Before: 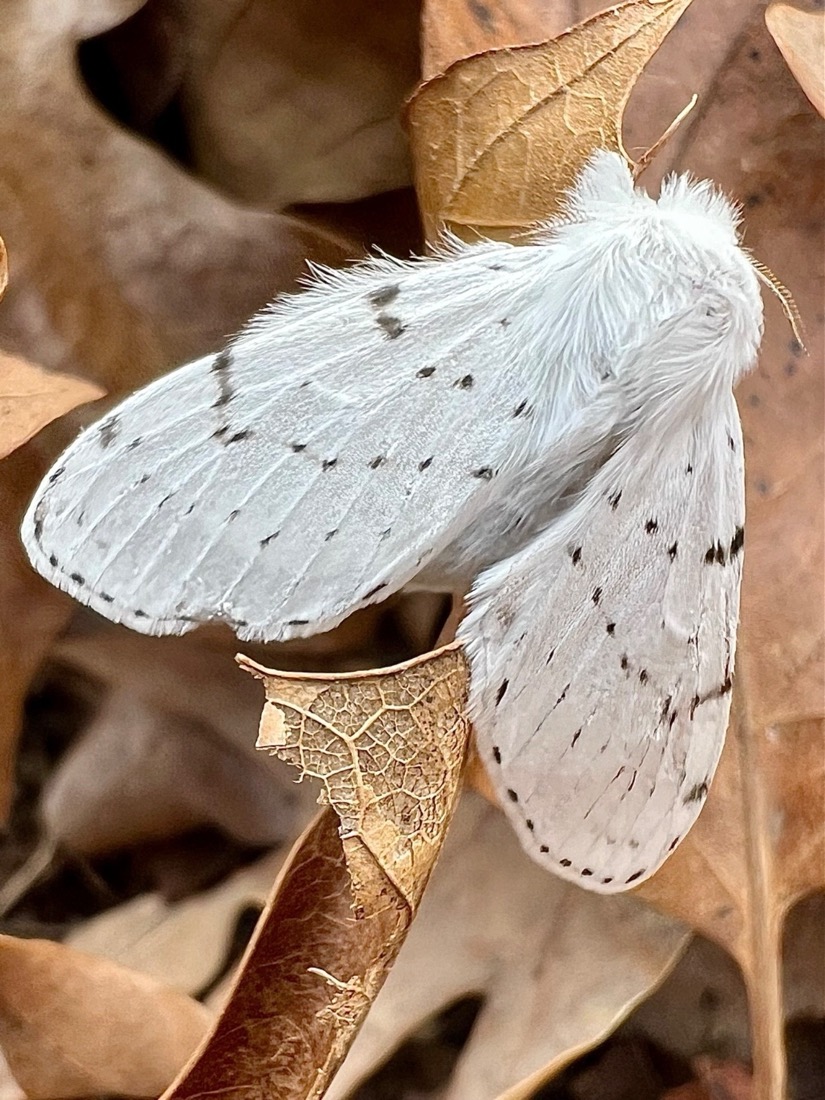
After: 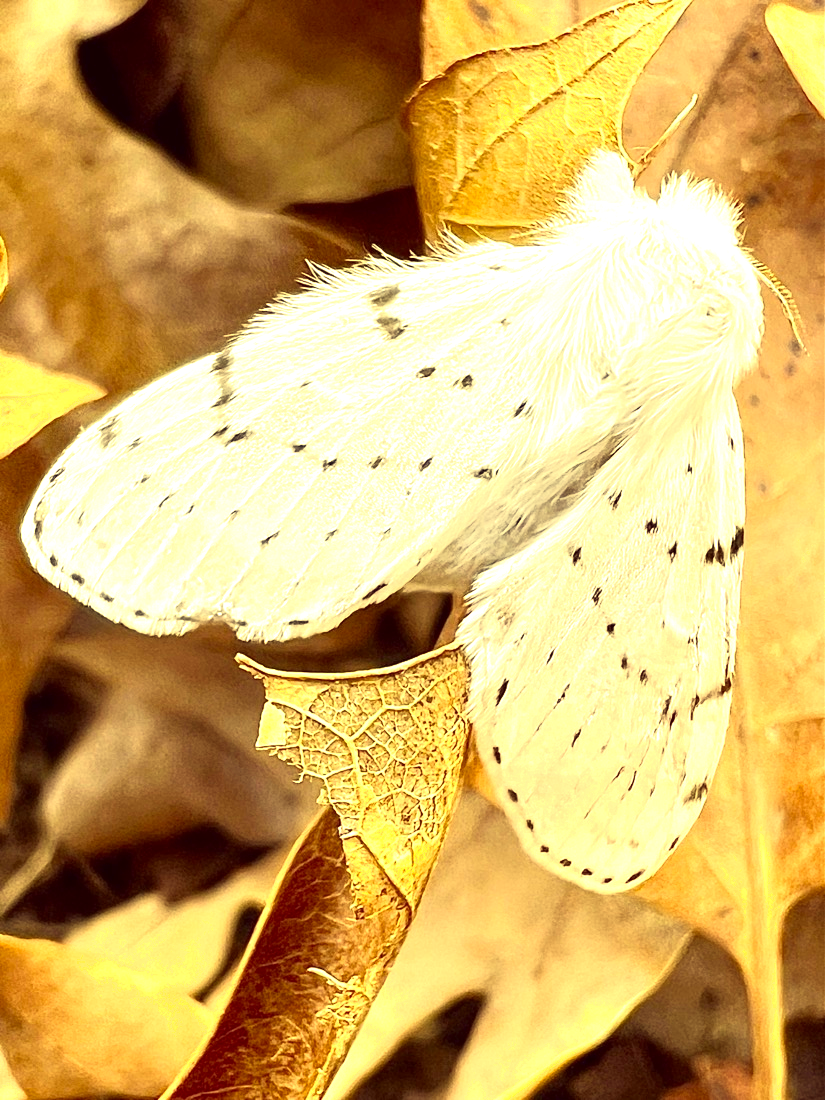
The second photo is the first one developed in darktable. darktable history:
exposure: exposure 1 EV, compensate highlight preservation false
shadows and highlights: shadows 0, highlights 40
color correction: highlights a* -0.482, highlights b* 40, shadows a* 9.8, shadows b* -0.161
